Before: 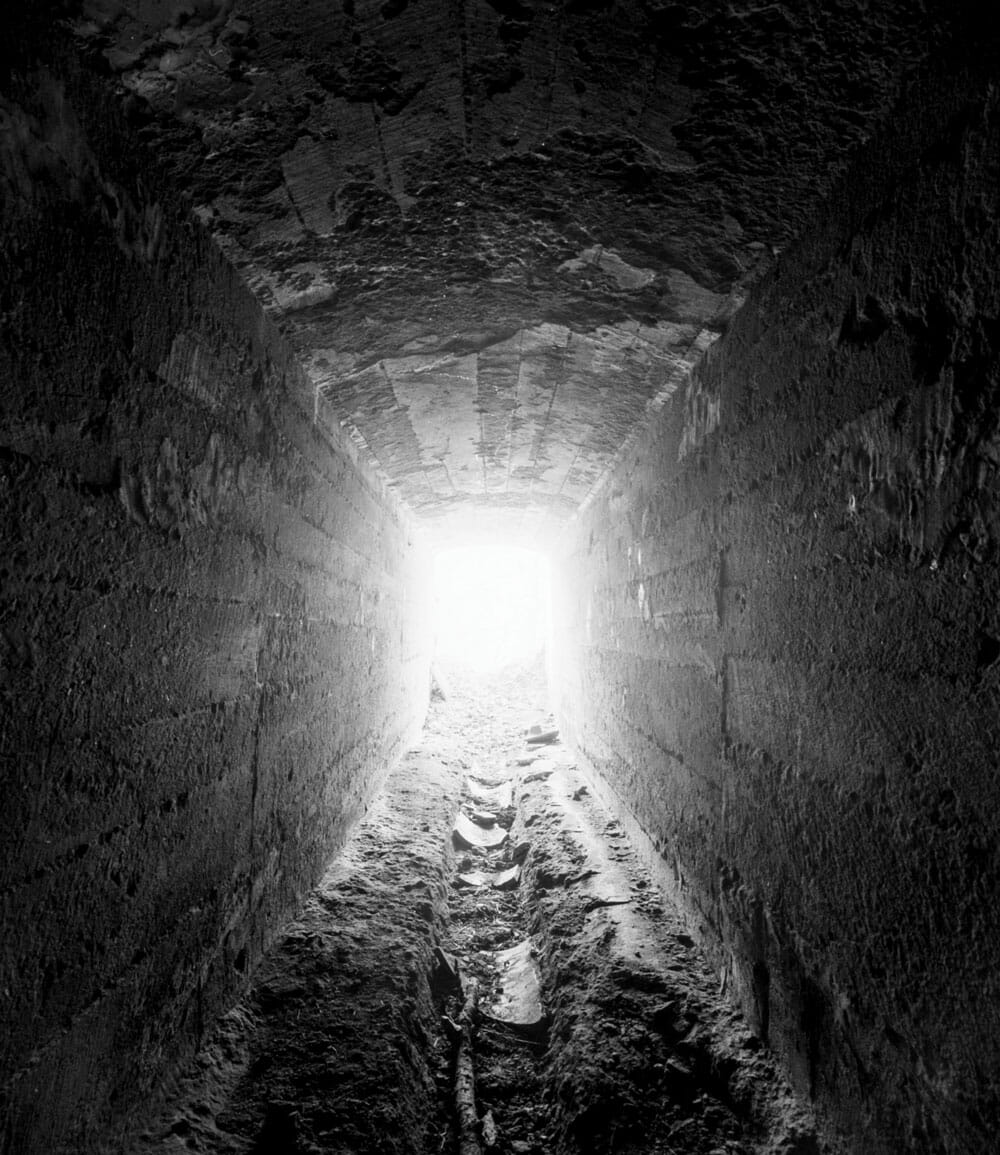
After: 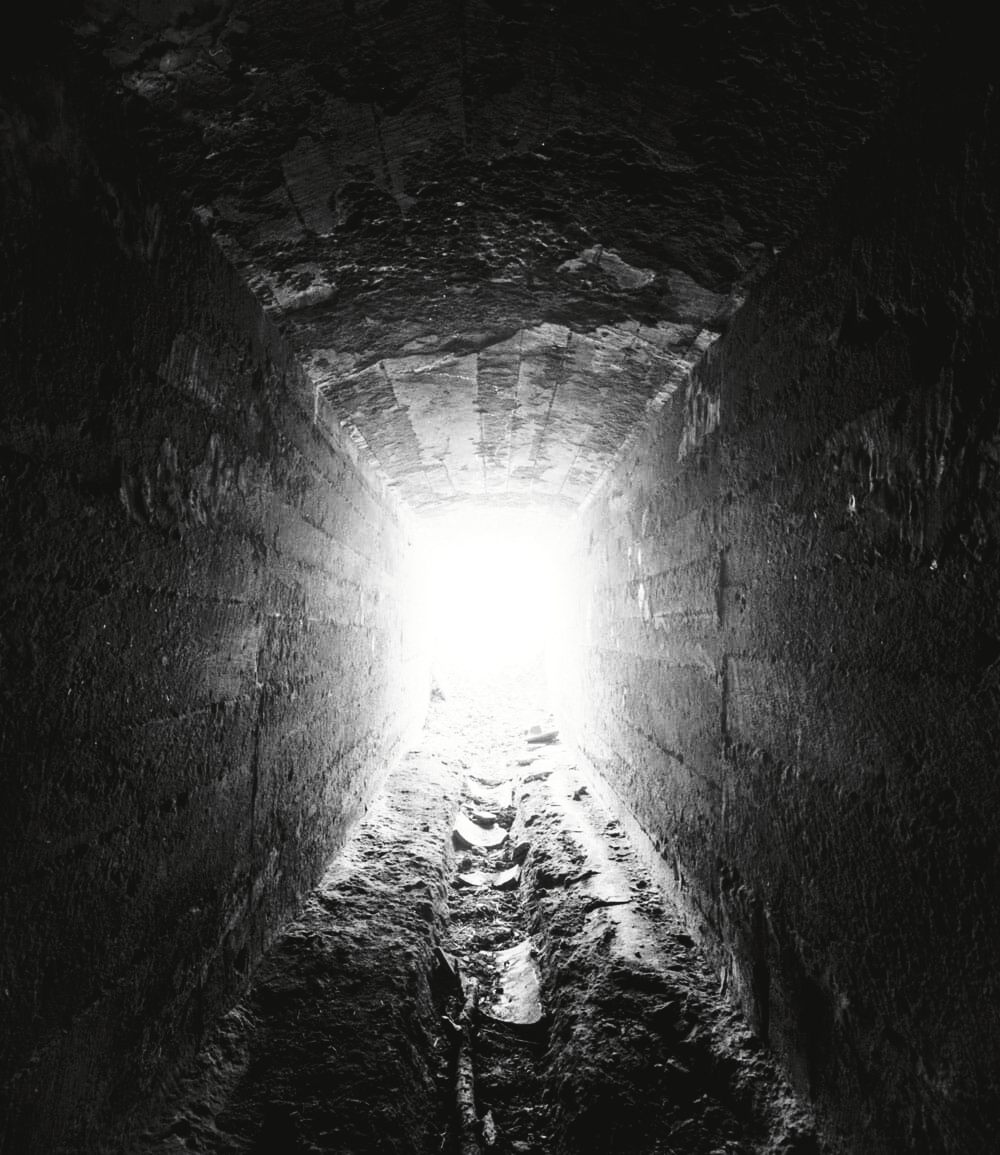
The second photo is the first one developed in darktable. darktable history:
tone curve: curves: ch0 [(0, 0) (0.003, 0.047) (0.011, 0.047) (0.025, 0.049) (0.044, 0.051) (0.069, 0.055) (0.1, 0.066) (0.136, 0.089) (0.177, 0.12) (0.224, 0.155) (0.277, 0.205) (0.335, 0.281) (0.399, 0.37) (0.468, 0.47) (0.543, 0.574) (0.623, 0.687) (0.709, 0.801) (0.801, 0.89) (0.898, 0.963) (1, 1)], preserve colors none
color look up table: target L [88.82, 98.62, 88.82, 100, 88.12, 62.72, 63.98, 60.43, 52.8, 66.24, 33.74, 200.46, 87.05, 76.61, 75.52, 64.48, 63.98, 63.98, 53.68, 48.84, 54.76, 47.77, 36.15, 21.7, 22.62, 100, 88.82, 81.69, 81.33, 65.74, 82.41, 80.24, 58.38, 61.96, 79.88, 56.83, 26.65, 35.16, 17.53, 5.464, 89.53, 84.91, 82.41, 67.24, 59.66, 48.84, 40.73, 27.53, 23.52], target a [-0.001, -0.655, -0.001, -0.097, -0.002, 0.001 ×6, 0, 0, 0.001, 0, 0.001 ×5, 0, 0.001, 0, 0, 0, -0.097, -0.001, -0.001, 0, 0.001, -0.002, -0.001, 0.001, 0.001, 0, 0.001, 0, 0.001, 0, -0.3, -0.003, 0, -0.002, 0.001 ×4, 0, 0], target b [0.002, 8.42, 0.002, 1.213, 0.025, -0.005 ×6, 0, 0.002, -0.005, 0.002, -0.005, -0.005, -0.005, -0.003, -0.007, 0, -0.005, -0.001, -0.002, 0.004, 1.213, 0.002, 0.003, 0.002, -0.005, 0.024, 0.003, -0.005, -0.005, 0.002, -0.005, -0.002, -0.005, -0.002, 3.697, 0.025, 0.002, 0.024, -0.005, -0.005, -0.007, -0.005, -0.002, -0.002], num patches 49
